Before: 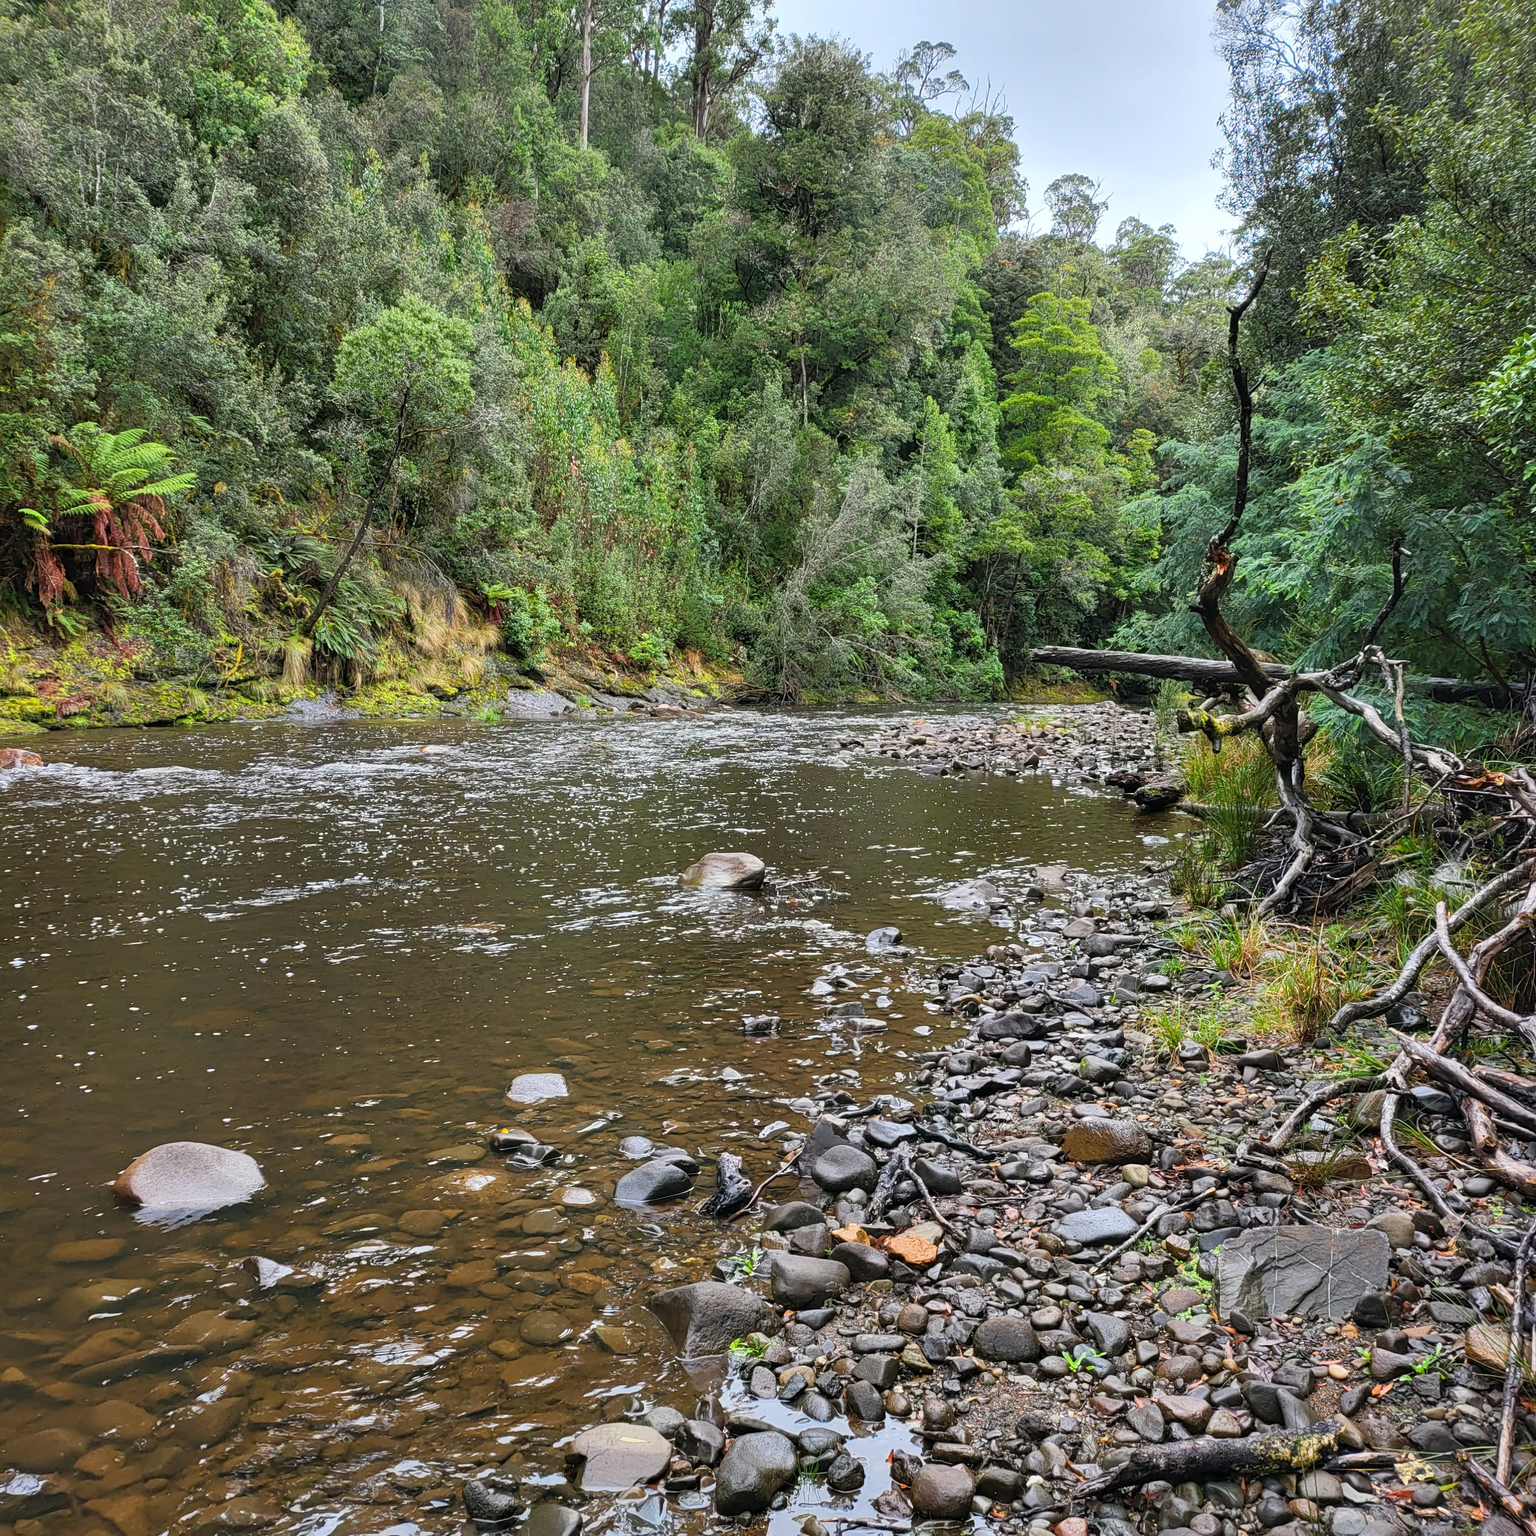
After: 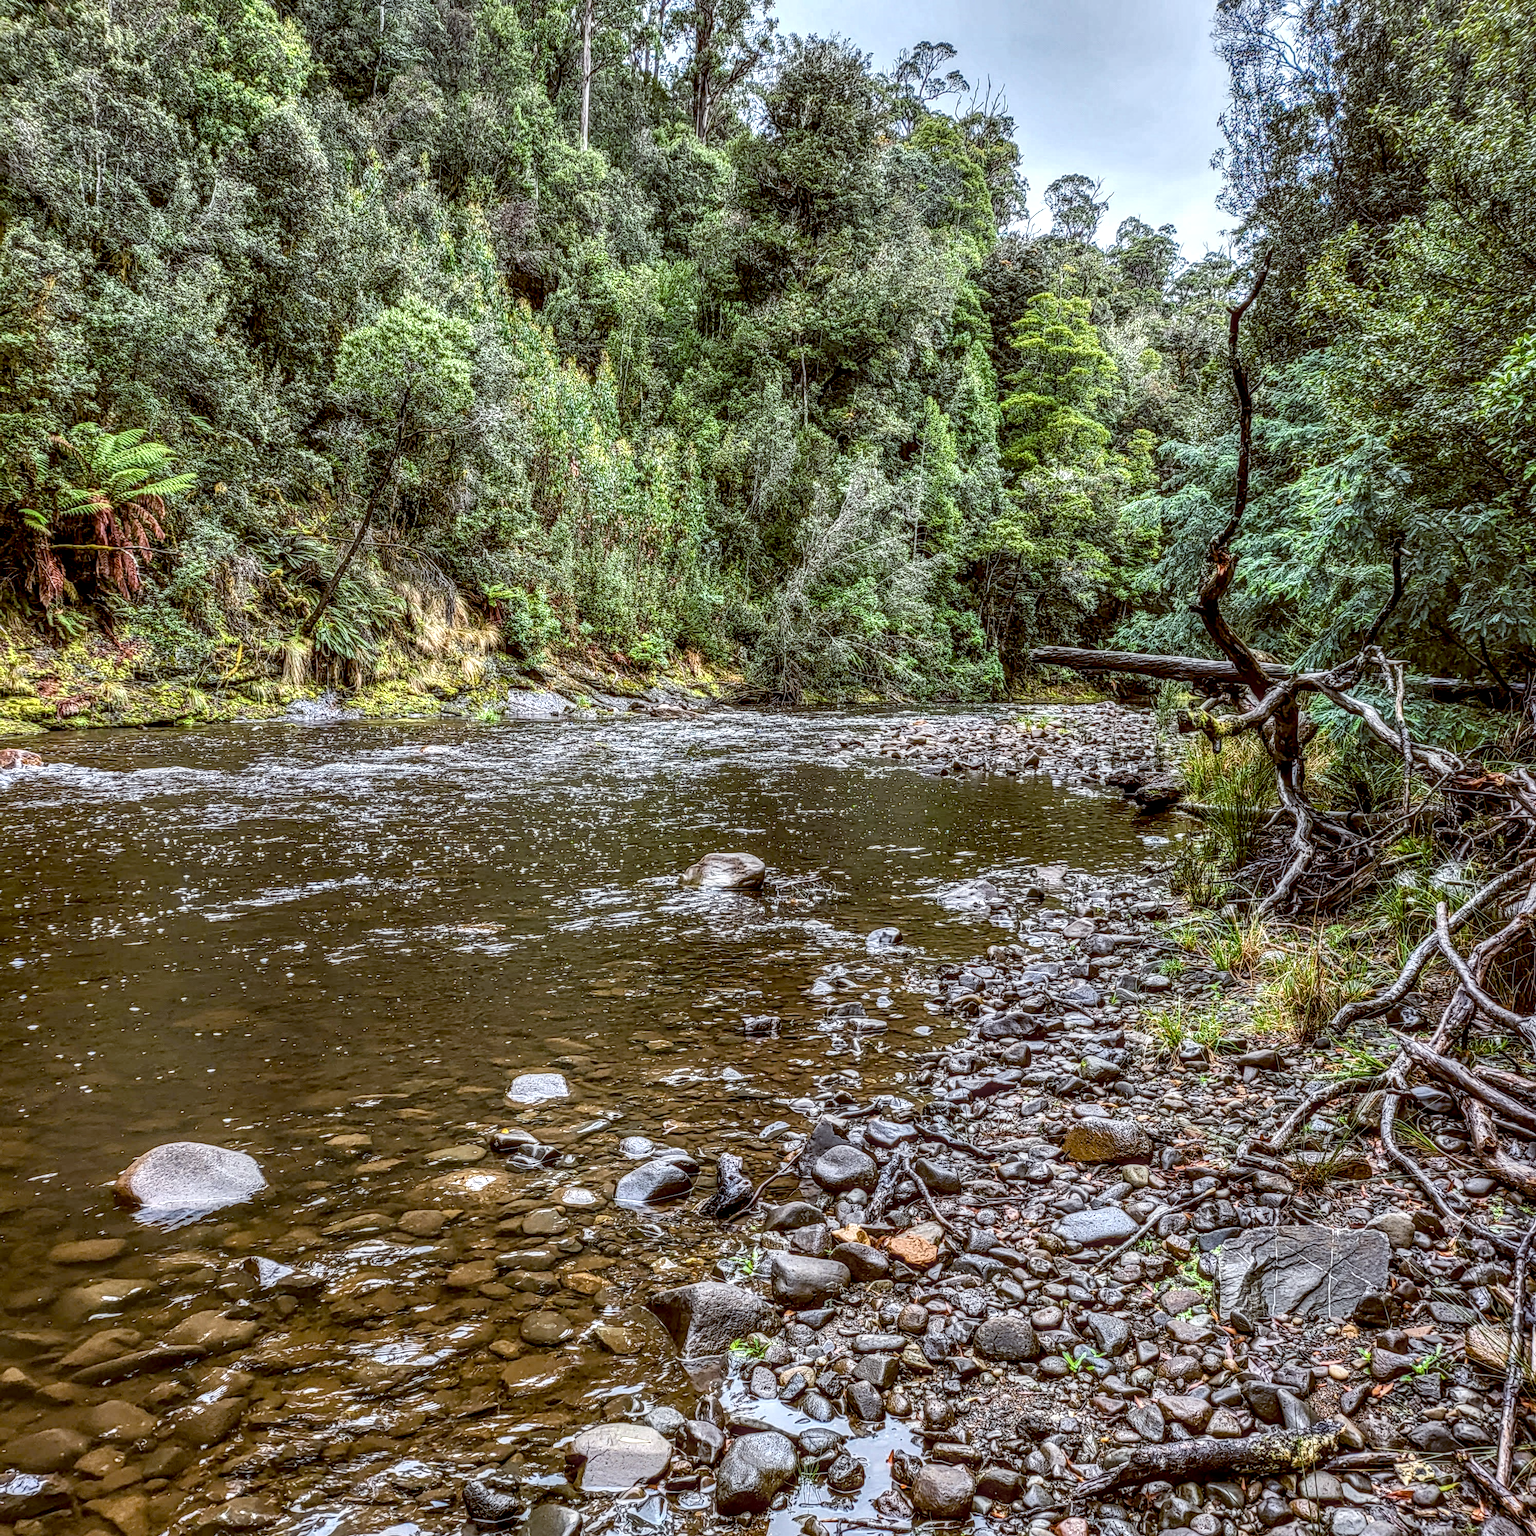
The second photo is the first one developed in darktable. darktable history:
local contrast: highlights 0%, shadows 0%, detail 300%, midtone range 0.3
color balance: lift [1, 1.015, 1.004, 0.985], gamma [1, 0.958, 0.971, 1.042], gain [1, 0.956, 0.977, 1.044]
contrast brightness saturation: contrast -0.08, brightness -0.04, saturation -0.11
